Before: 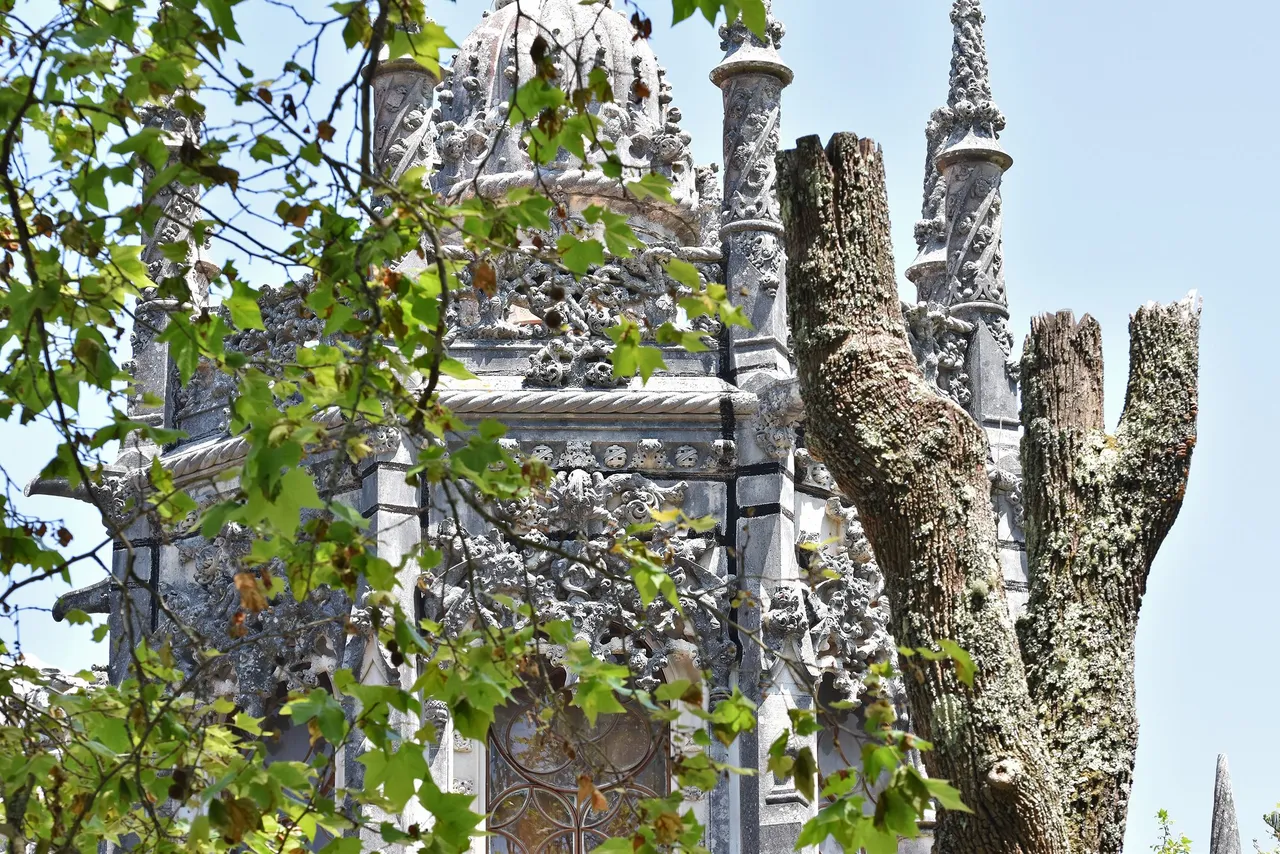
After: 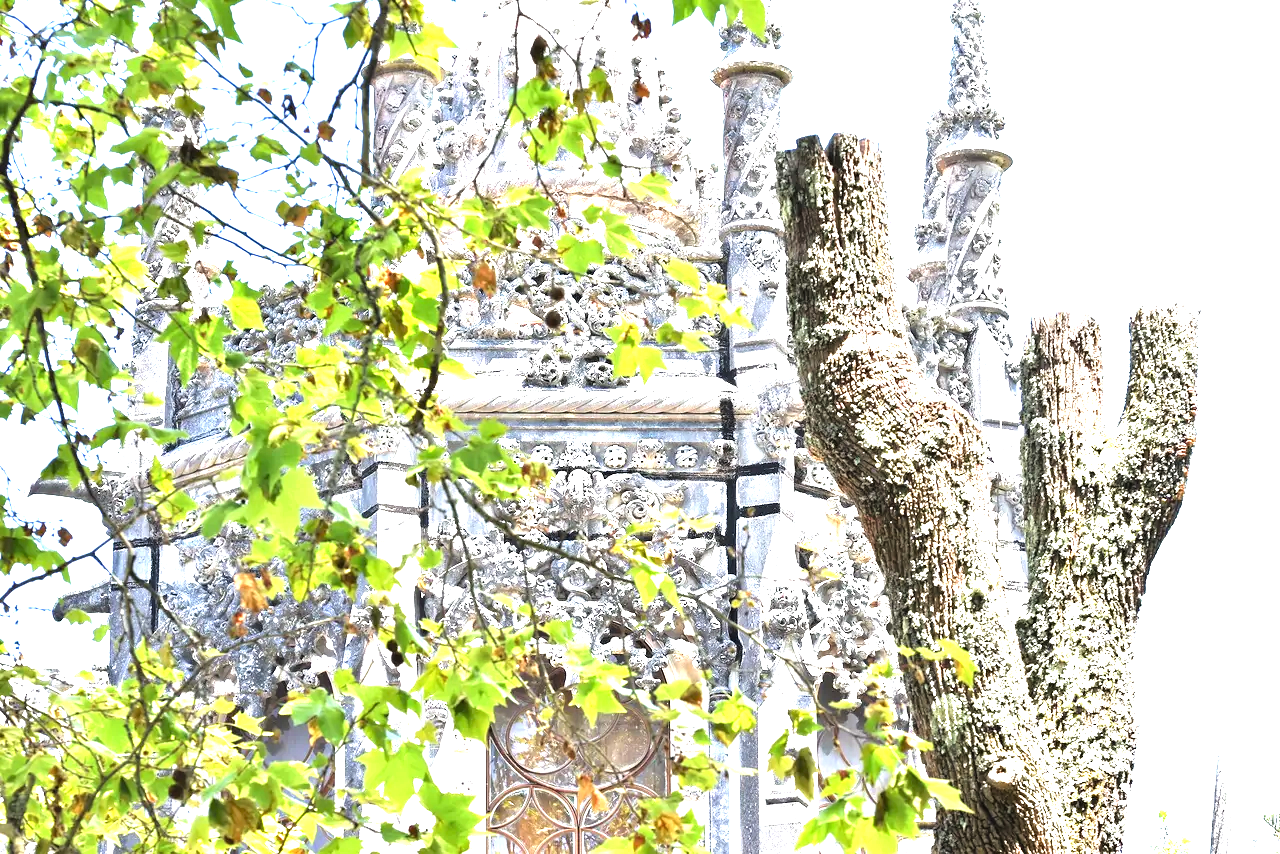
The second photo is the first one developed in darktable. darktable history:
exposure: black level correction 0, exposure 1.199 EV, compensate highlight preservation false
tone equalizer: -8 EV -1.11 EV, -7 EV -1.03 EV, -6 EV -0.884 EV, -5 EV -0.598 EV, -3 EV 0.556 EV, -2 EV 0.875 EV, -1 EV 0.992 EV, +0 EV 1.06 EV
